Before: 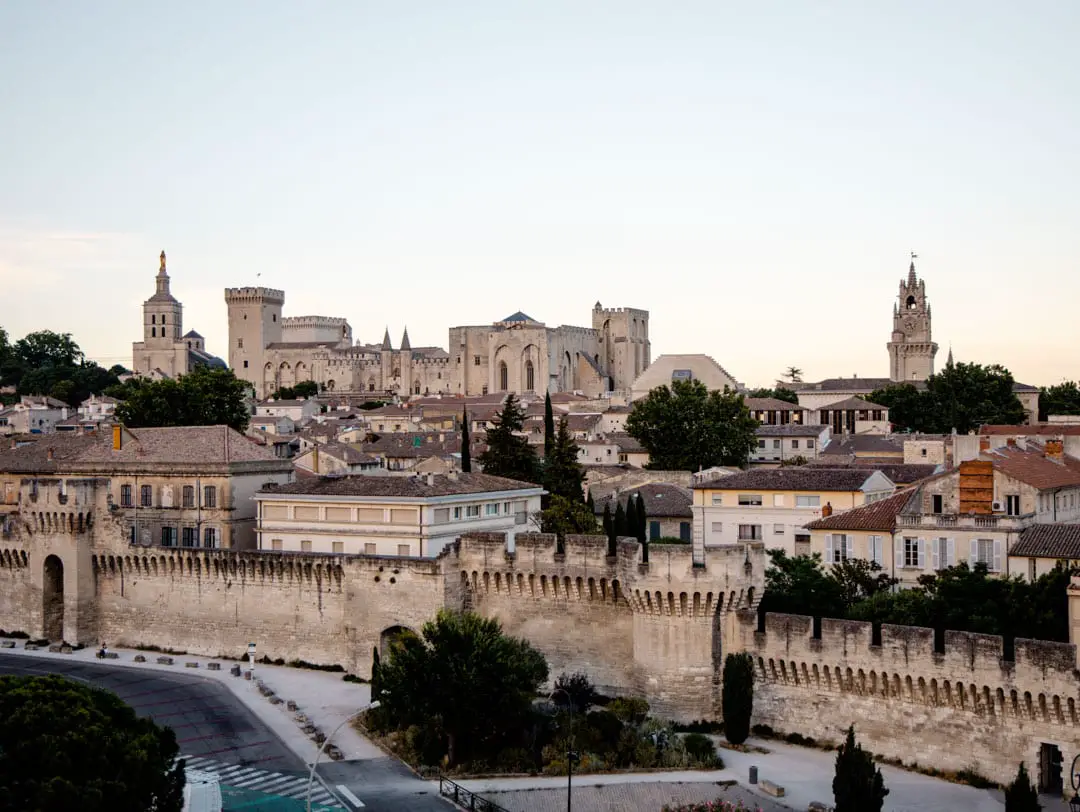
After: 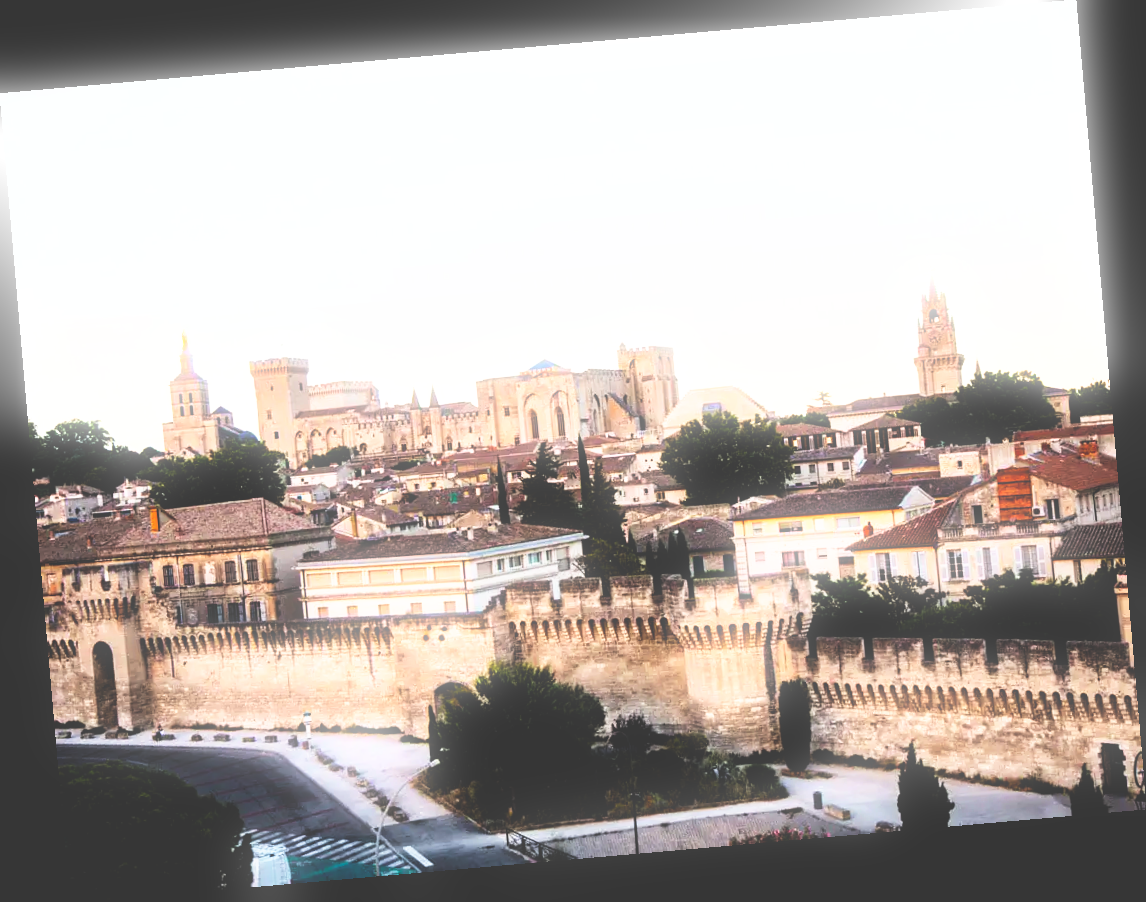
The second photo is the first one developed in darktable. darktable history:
exposure: black level correction 0.001, exposure 0.5 EV, compensate exposure bias true, compensate highlight preservation false
rotate and perspective: rotation -4.98°, automatic cropping off
bloom: size 5%, threshold 95%, strength 15%
base curve: curves: ch0 [(0, 0.036) (0.007, 0.037) (0.604, 0.887) (1, 1)], preserve colors none
